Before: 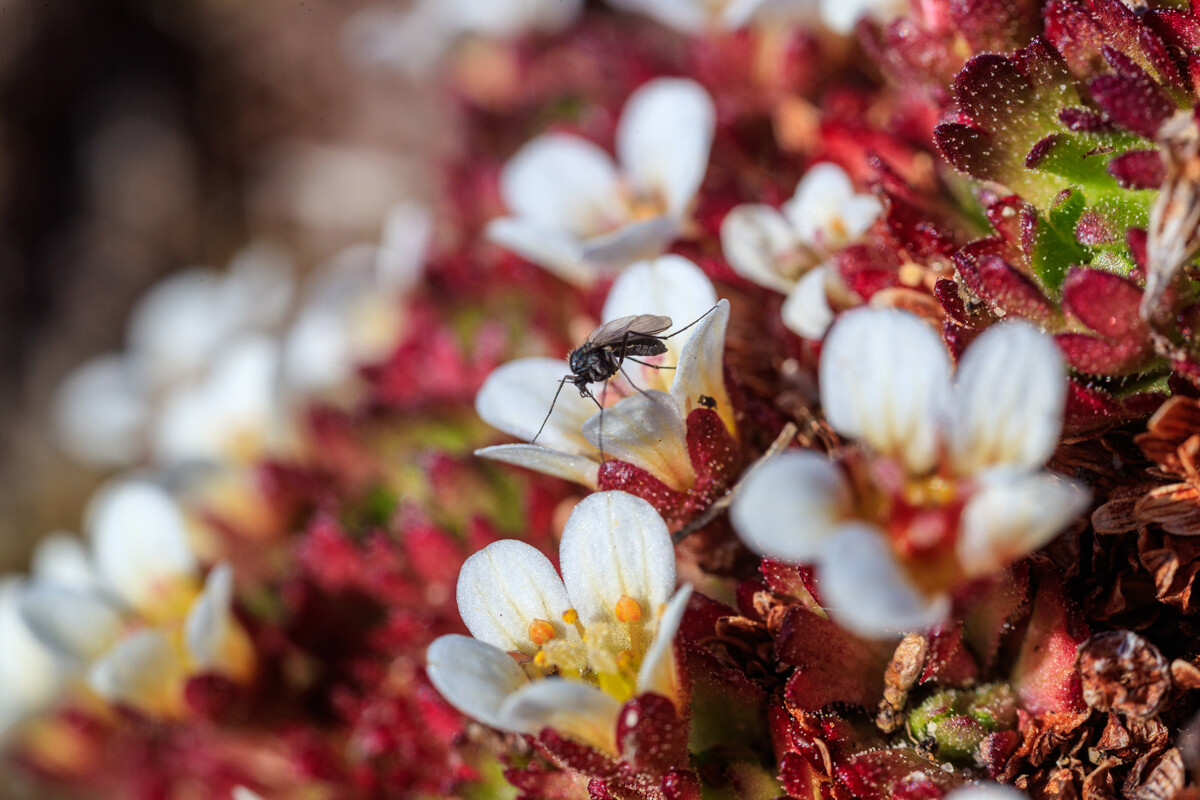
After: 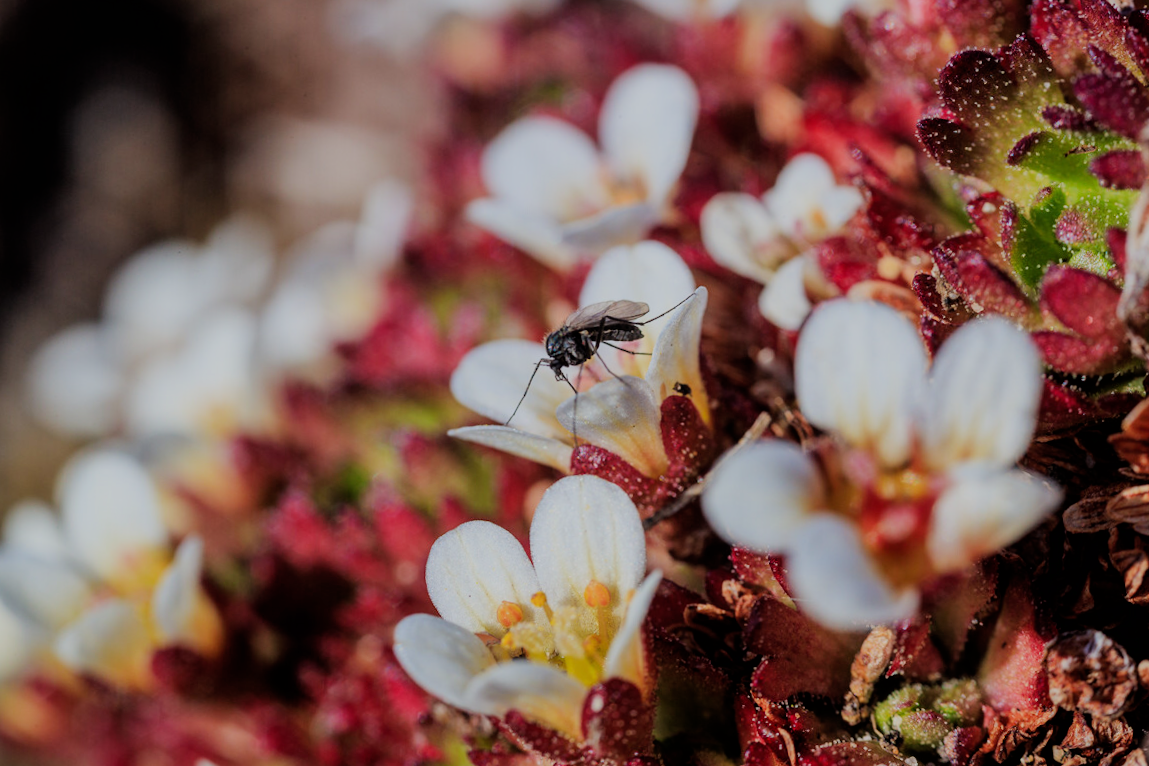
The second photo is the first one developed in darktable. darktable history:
crop and rotate: angle -1.69°
filmic rgb: black relative exposure -6.82 EV, white relative exposure 5.89 EV, hardness 2.71
